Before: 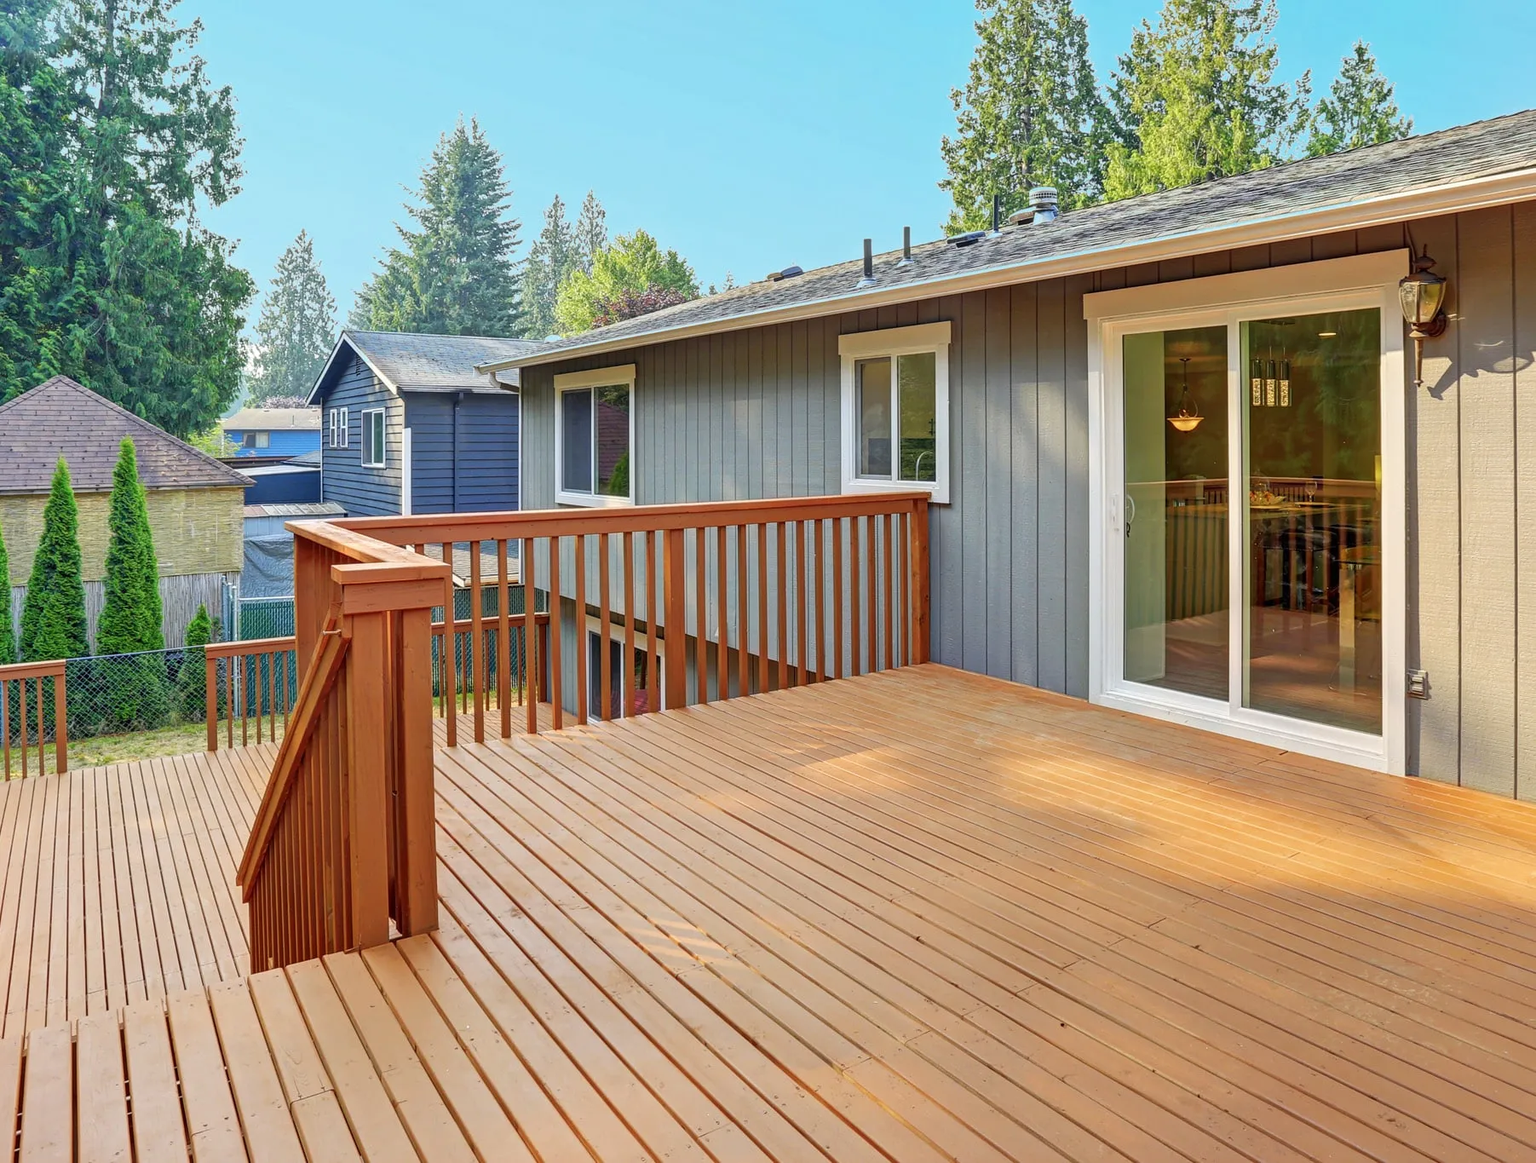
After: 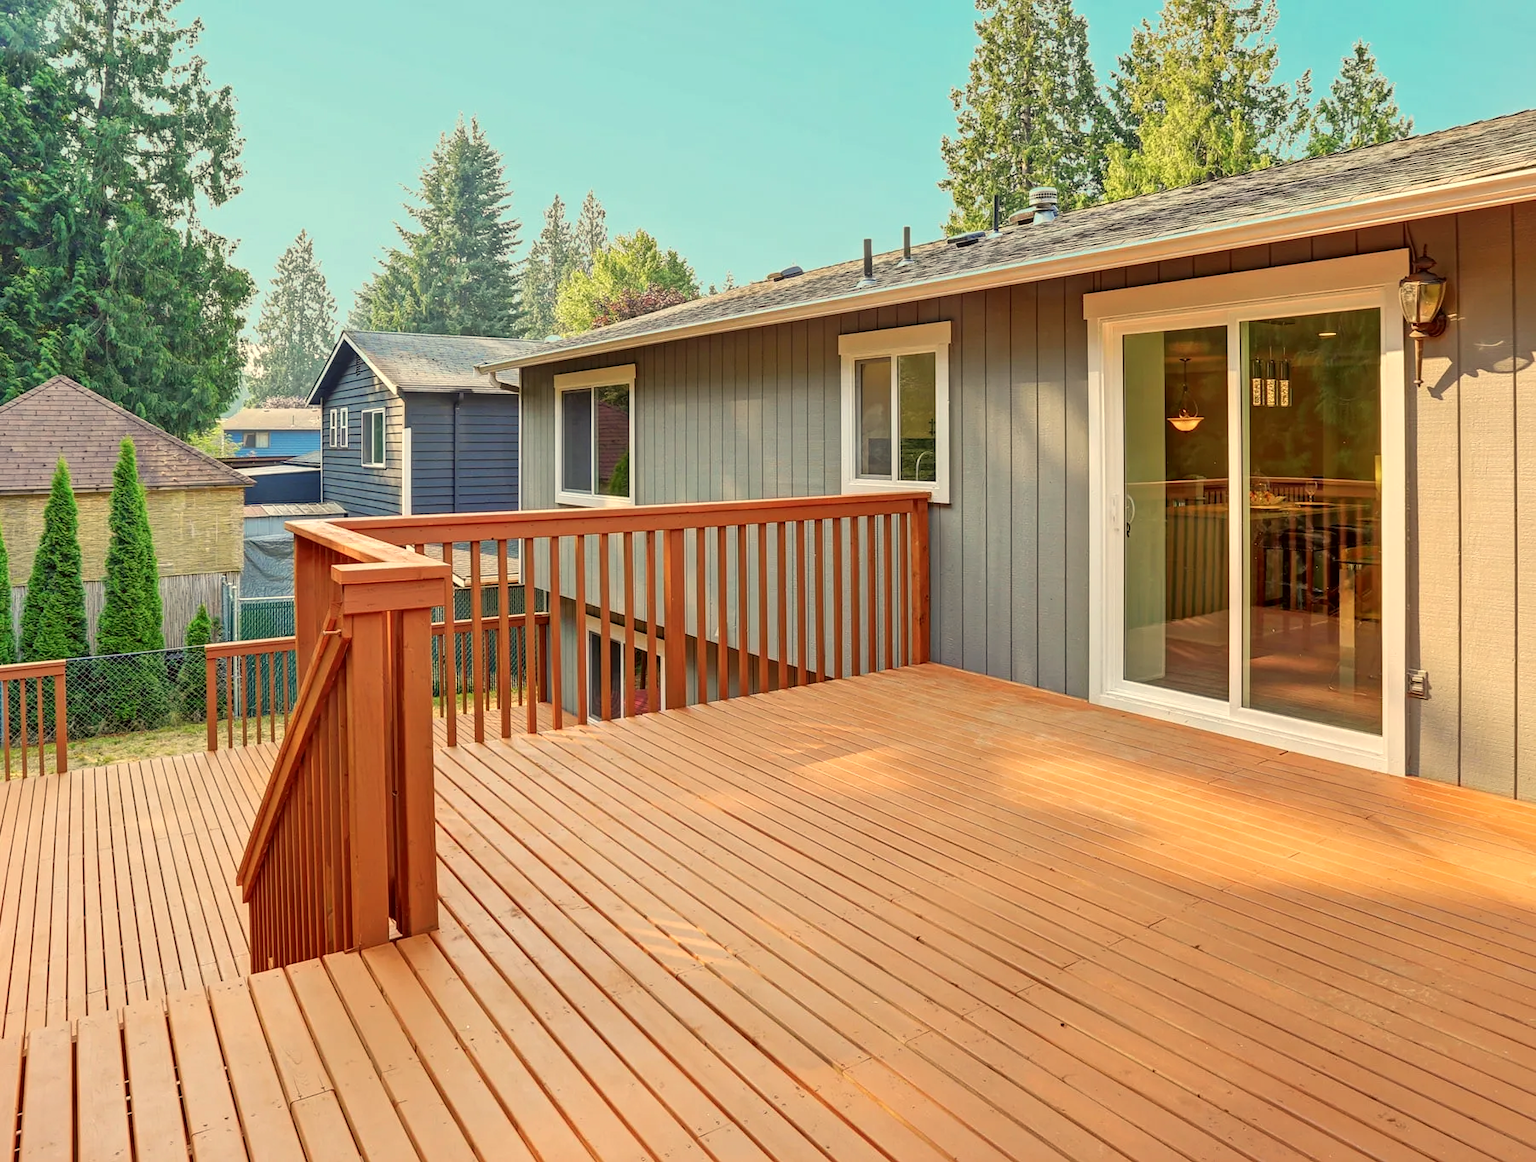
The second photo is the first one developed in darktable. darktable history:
white balance: red 1.123, blue 0.83
color correction: highlights a* -3.28, highlights b* -6.24, shadows a* 3.1, shadows b* 5.19
